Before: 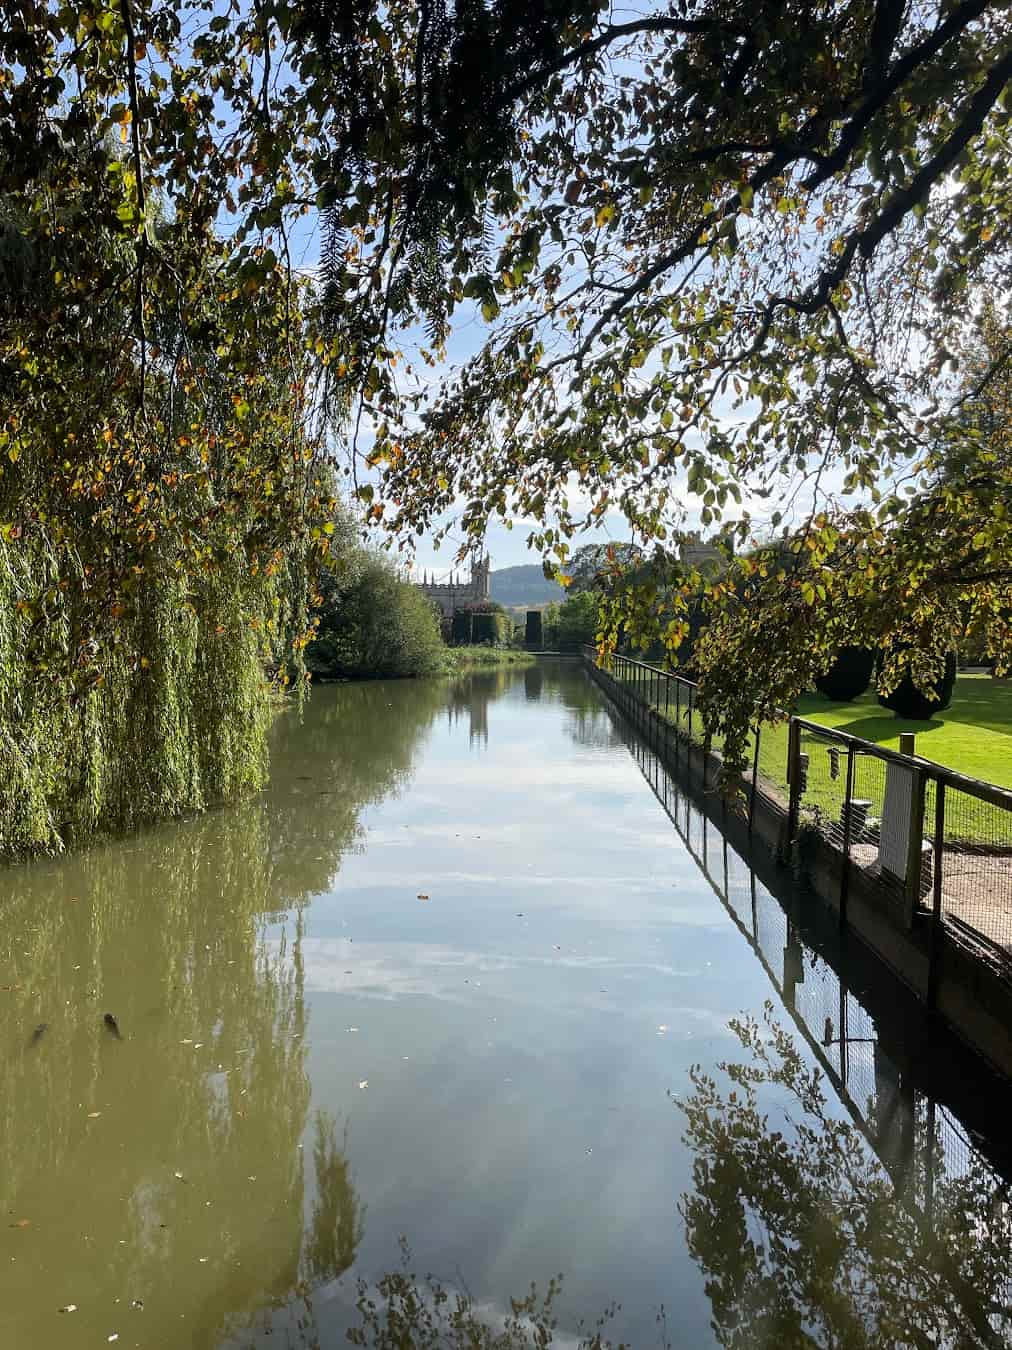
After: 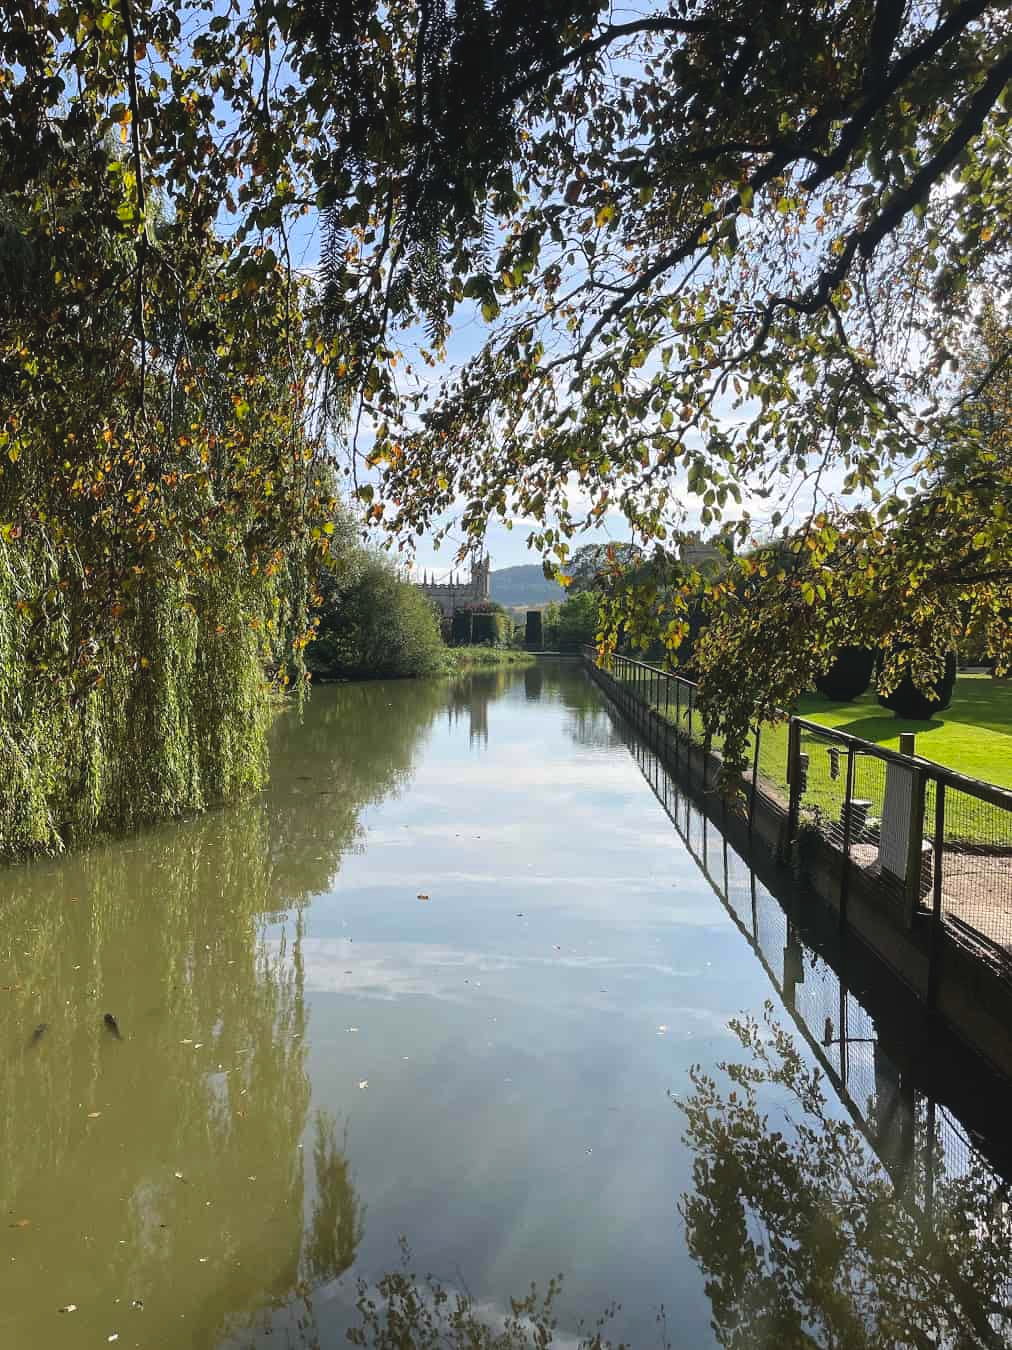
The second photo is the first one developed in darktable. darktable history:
color balance rgb: highlights gain › chroma 0.195%, highlights gain › hue 329.77°, global offset › luminance 0.682%, perceptual saturation grading › global saturation 0.18%, global vibrance 20%
